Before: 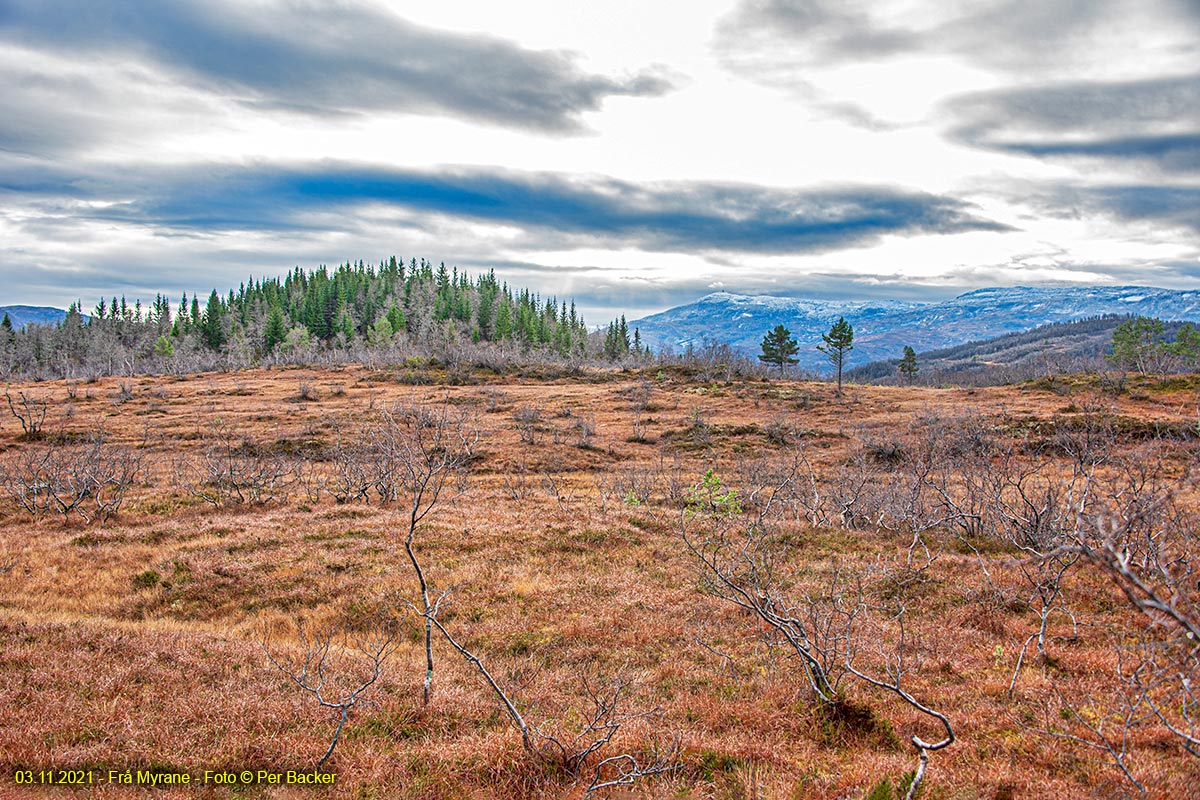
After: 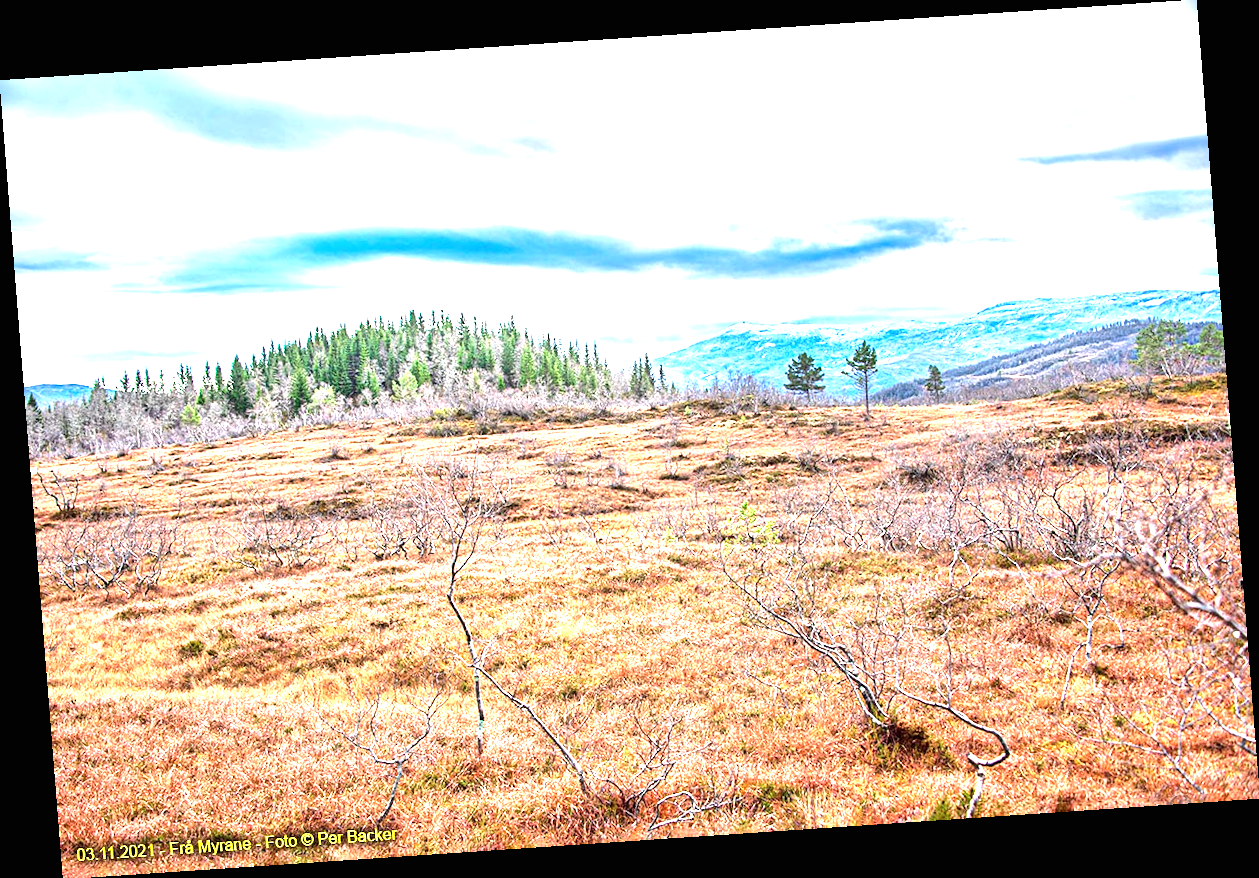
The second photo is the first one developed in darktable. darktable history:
white balance: red 1.009, blue 1.027
color balance rgb: on, module defaults
rotate and perspective: rotation -4.2°, shear 0.006, automatic cropping off
exposure: black level correction 0, exposure 1.388 EV, compensate exposure bias true, compensate highlight preservation false
tone equalizer: -8 EV -0.417 EV, -7 EV -0.389 EV, -6 EV -0.333 EV, -5 EV -0.222 EV, -3 EV 0.222 EV, -2 EV 0.333 EV, -1 EV 0.389 EV, +0 EV 0.417 EV, edges refinement/feathering 500, mask exposure compensation -1.57 EV, preserve details no
